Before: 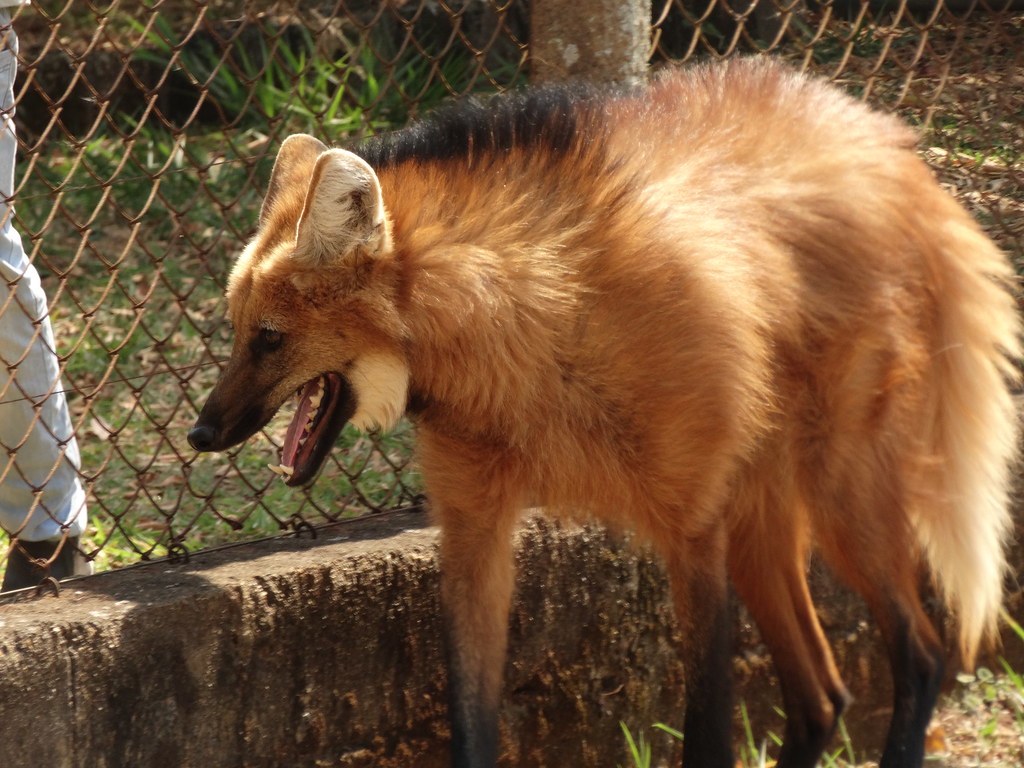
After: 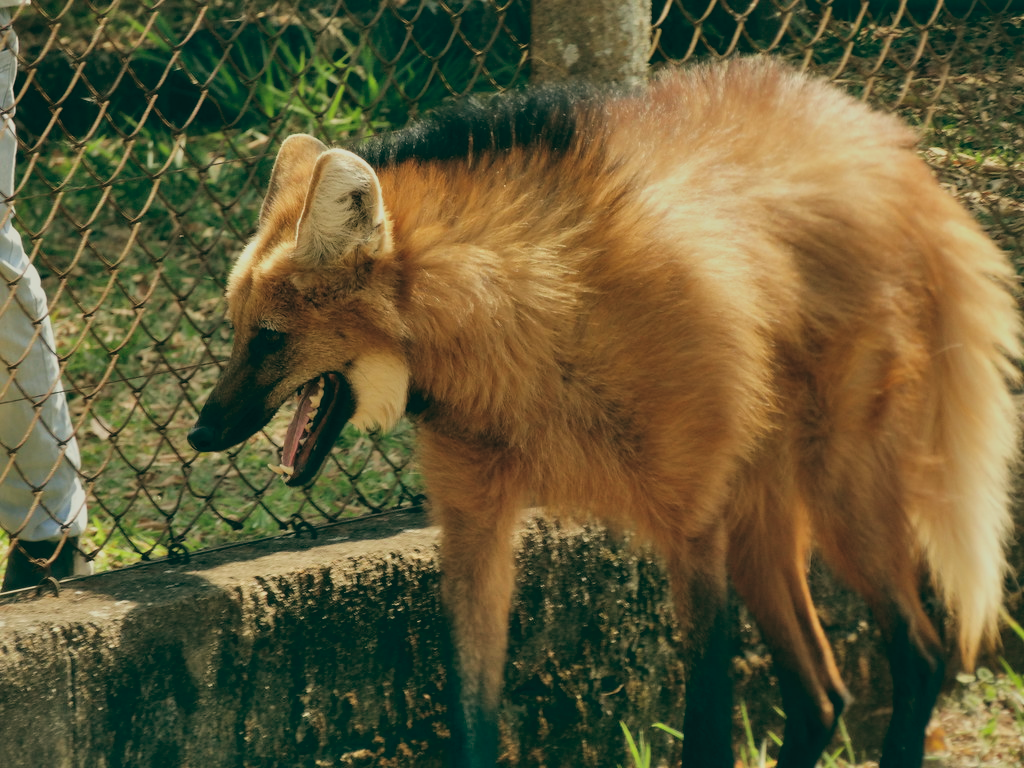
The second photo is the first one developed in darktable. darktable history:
filmic rgb: hardness 4.17
color balance: lift [1.005, 0.99, 1.007, 1.01], gamma [1, 1.034, 1.032, 0.966], gain [0.873, 1.055, 1.067, 0.933]
shadows and highlights: low approximation 0.01, soften with gaussian
